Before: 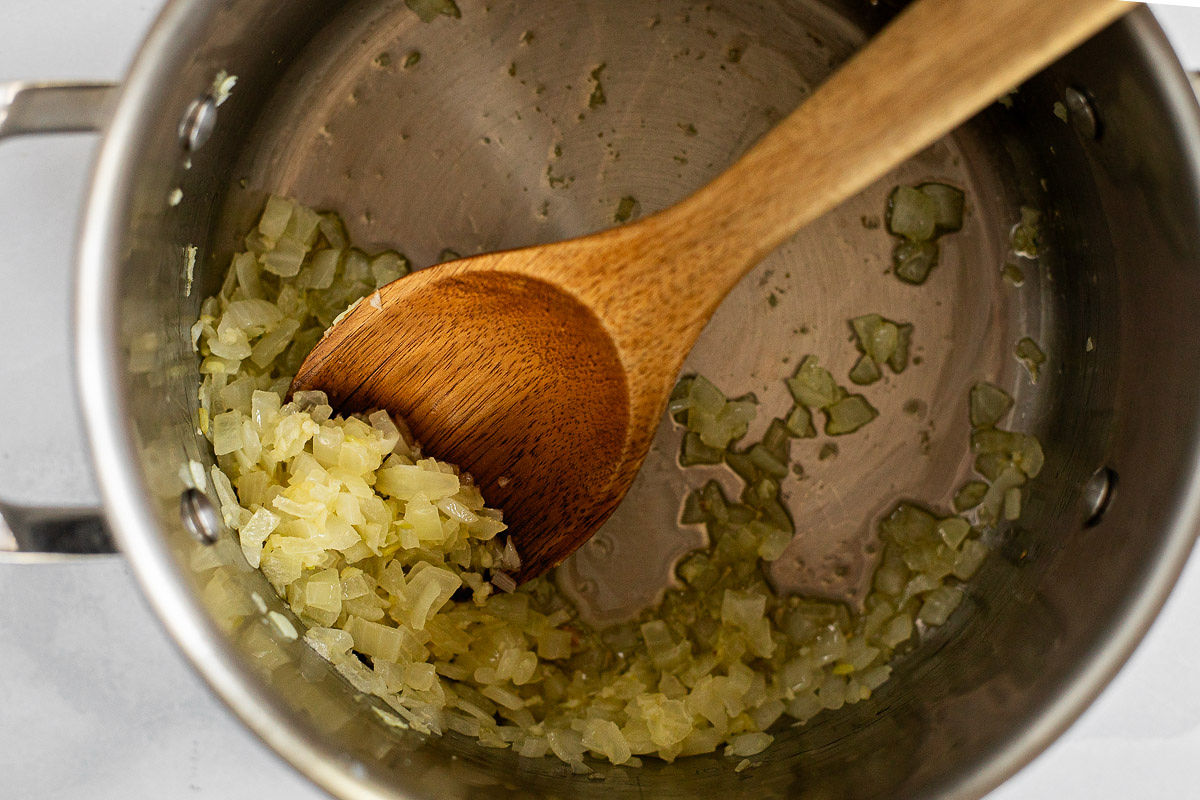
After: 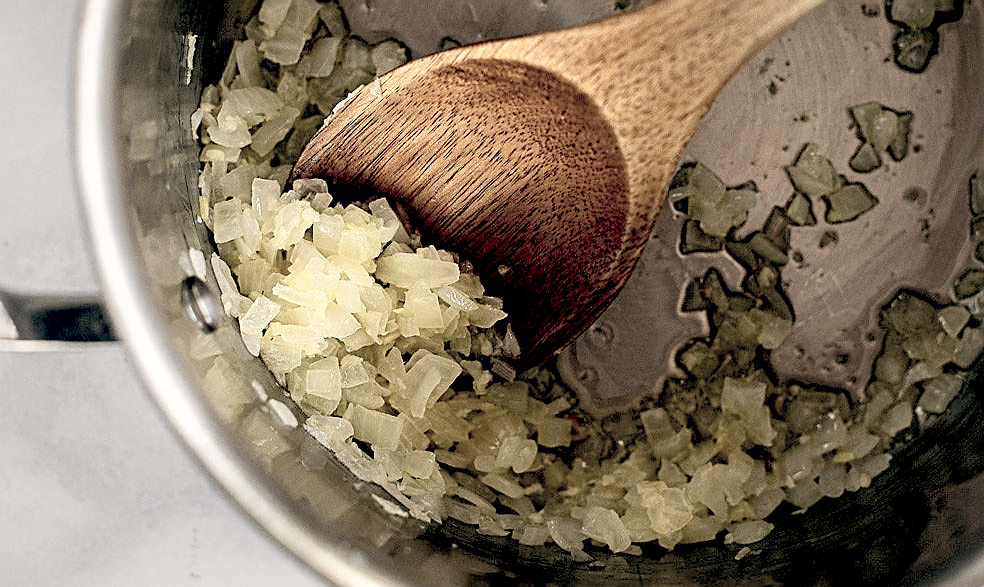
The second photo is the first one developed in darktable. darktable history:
color balance: lift [0.975, 0.993, 1, 1.015], gamma [1.1, 1, 1, 0.945], gain [1, 1.04, 1, 0.95]
crop: top 26.531%, right 17.959%
color zones: curves: ch0 [(0, 0.6) (0.129, 0.585) (0.193, 0.596) (0.429, 0.5) (0.571, 0.5) (0.714, 0.5) (0.857, 0.5) (1, 0.6)]; ch1 [(0, 0.453) (0.112, 0.245) (0.213, 0.252) (0.429, 0.233) (0.571, 0.231) (0.683, 0.242) (0.857, 0.296) (1, 0.453)]
sharpen: on, module defaults
